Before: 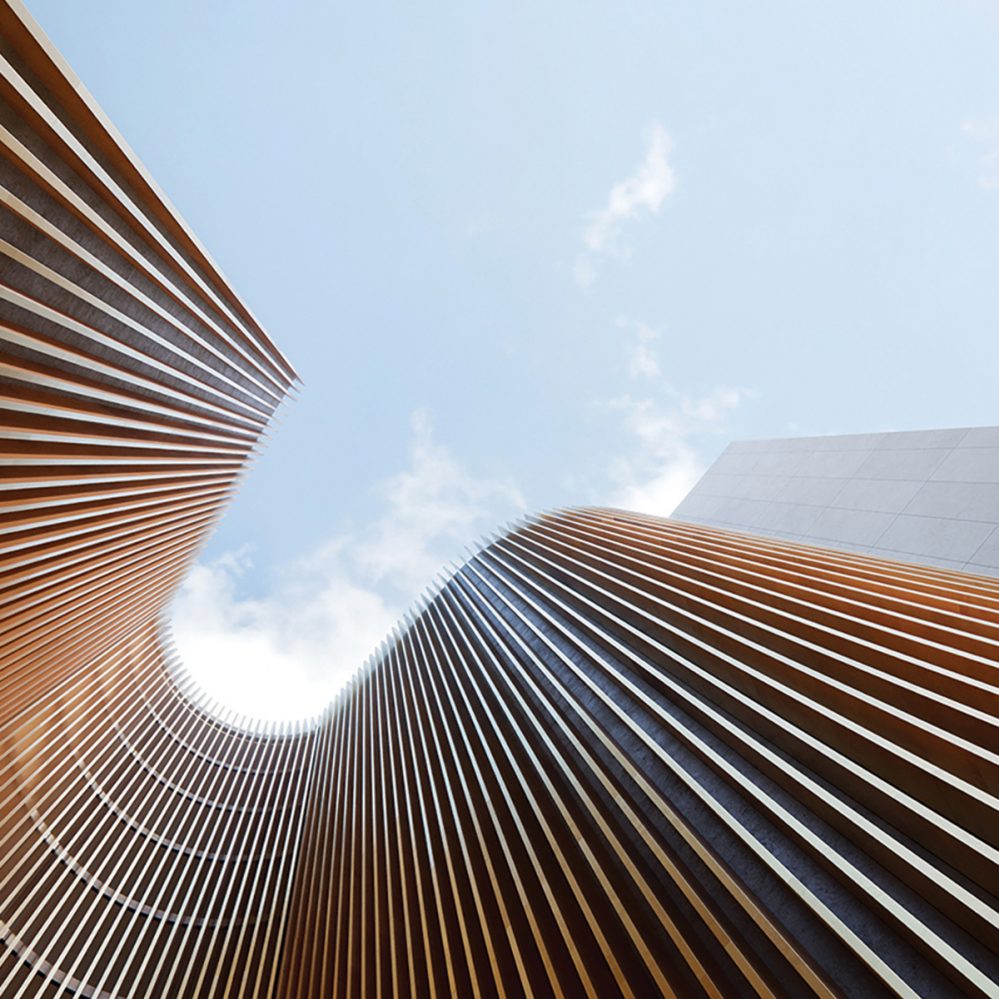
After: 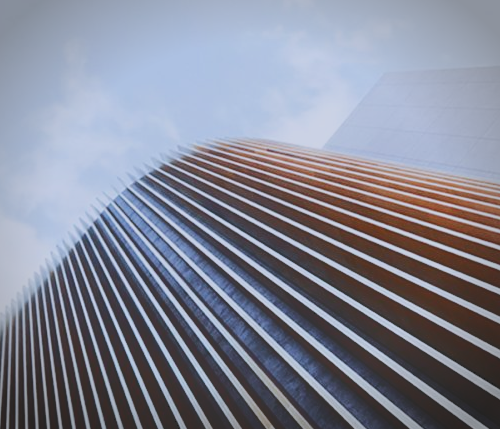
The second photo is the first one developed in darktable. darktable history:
filmic rgb: black relative exposure -7.65 EV, white relative exposure 4.56 EV, threshold 6 EV, hardness 3.61, iterations of high-quality reconstruction 0, contrast in shadows safe, enable highlight reconstruction true
color calibration: illuminant as shot in camera, x 0.37, y 0.382, temperature 4319.64 K
vignetting: automatic ratio true
tone curve: curves: ch0 [(0, 0) (0.003, 0.211) (0.011, 0.211) (0.025, 0.215) (0.044, 0.218) (0.069, 0.224) (0.1, 0.227) (0.136, 0.233) (0.177, 0.247) (0.224, 0.275) (0.277, 0.309) (0.335, 0.366) (0.399, 0.438) (0.468, 0.515) (0.543, 0.586) (0.623, 0.658) (0.709, 0.735) (0.801, 0.821) (0.898, 0.889) (1, 1)], color space Lab, independent channels, preserve colors none
crop: left 34.804%, top 37.025%, right 15.099%, bottom 20.03%
